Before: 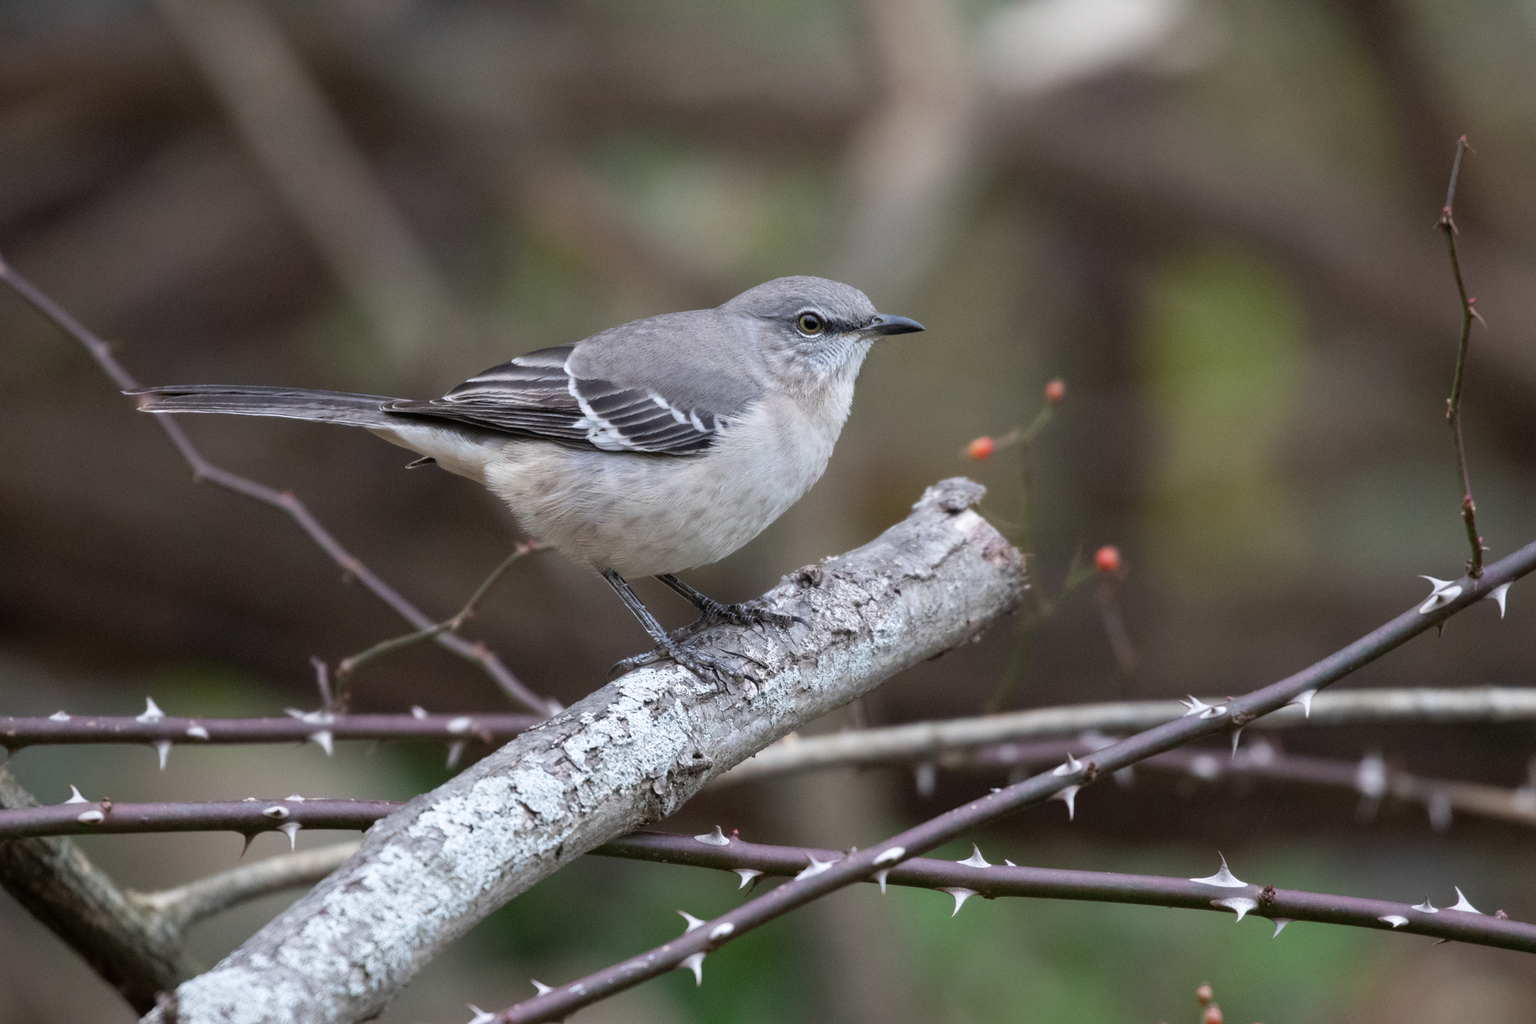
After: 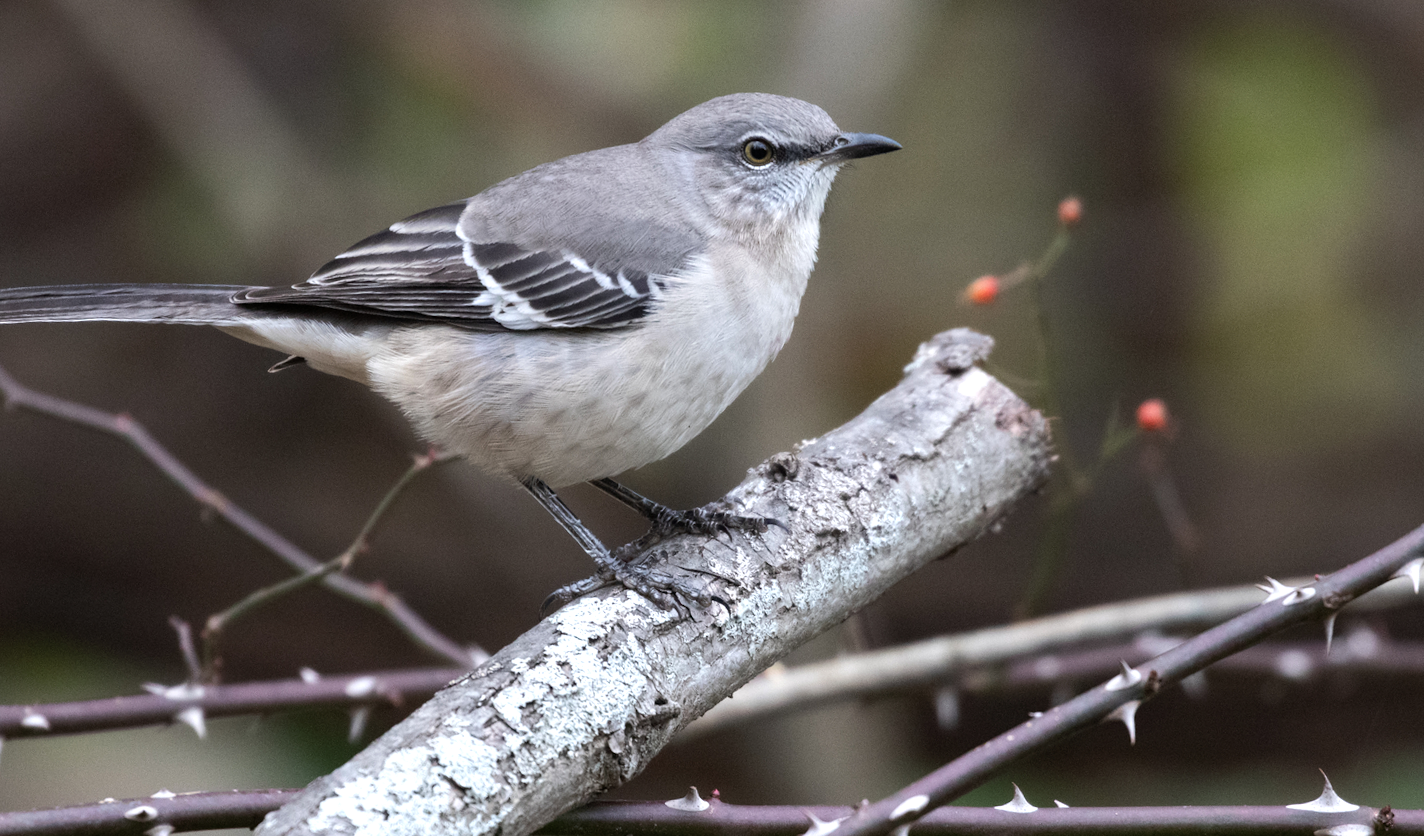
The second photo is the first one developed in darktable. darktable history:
rotate and perspective: rotation -4.57°, crop left 0.054, crop right 0.944, crop top 0.087, crop bottom 0.914
tone equalizer: -8 EV -0.417 EV, -7 EV -0.389 EV, -6 EV -0.333 EV, -5 EV -0.222 EV, -3 EV 0.222 EV, -2 EV 0.333 EV, -1 EV 0.389 EV, +0 EV 0.417 EV, edges refinement/feathering 500, mask exposure compensation -1.57 EV, preserve details no
crop: left 9.712%, top 16.928%, right 10.845%, bottom 12.332%
